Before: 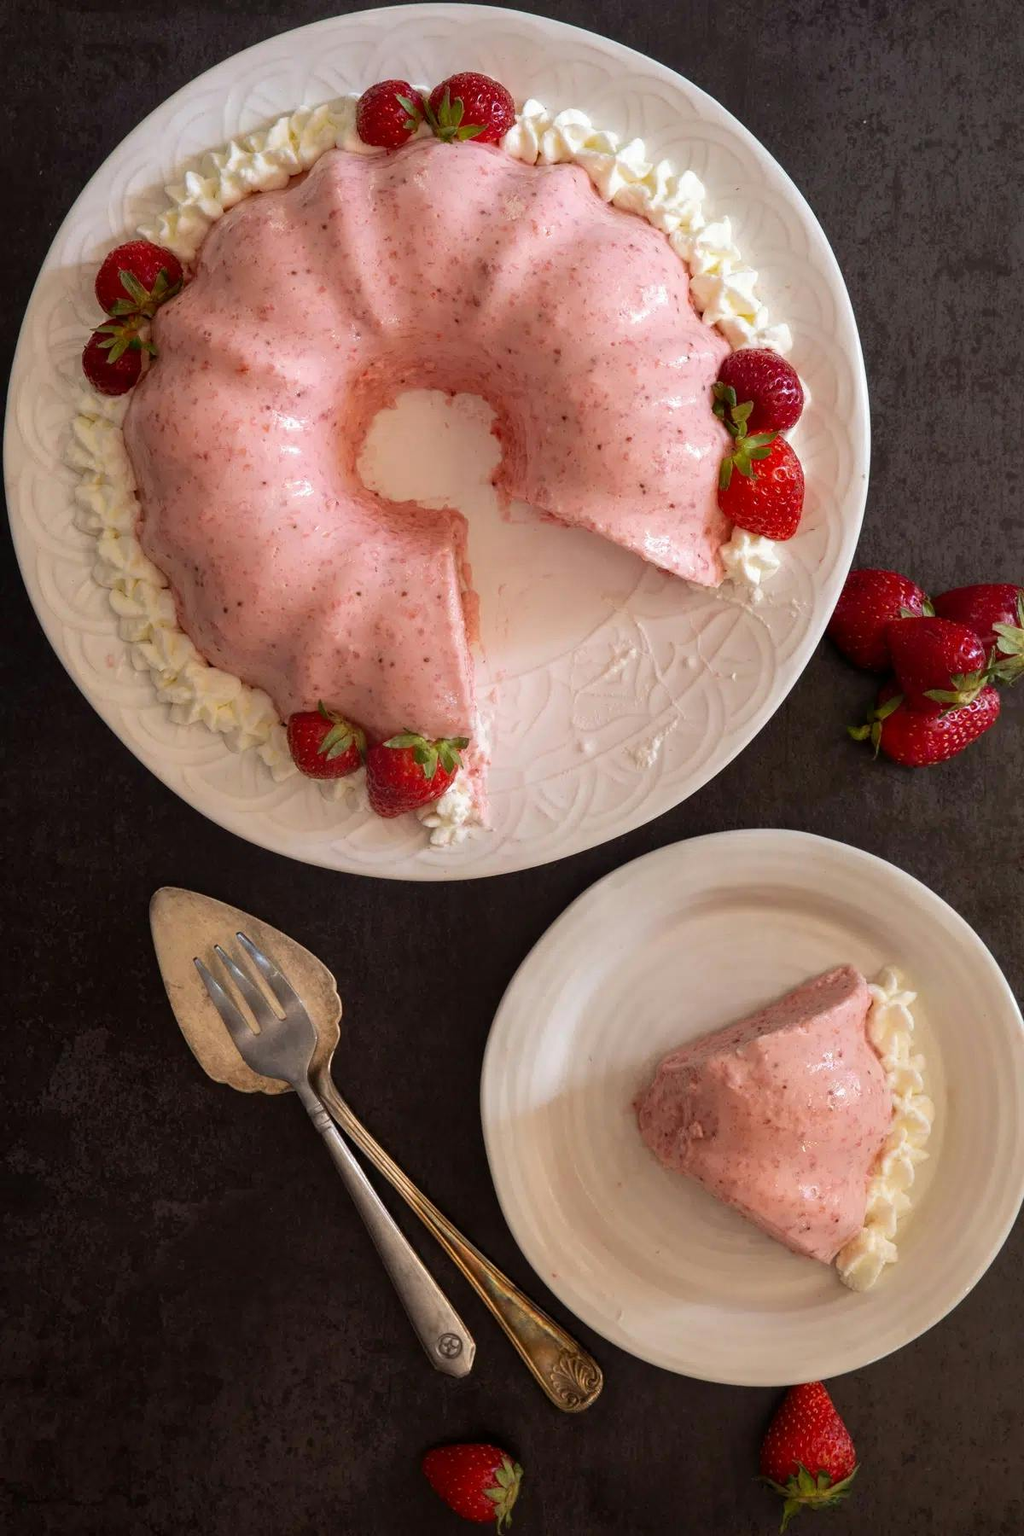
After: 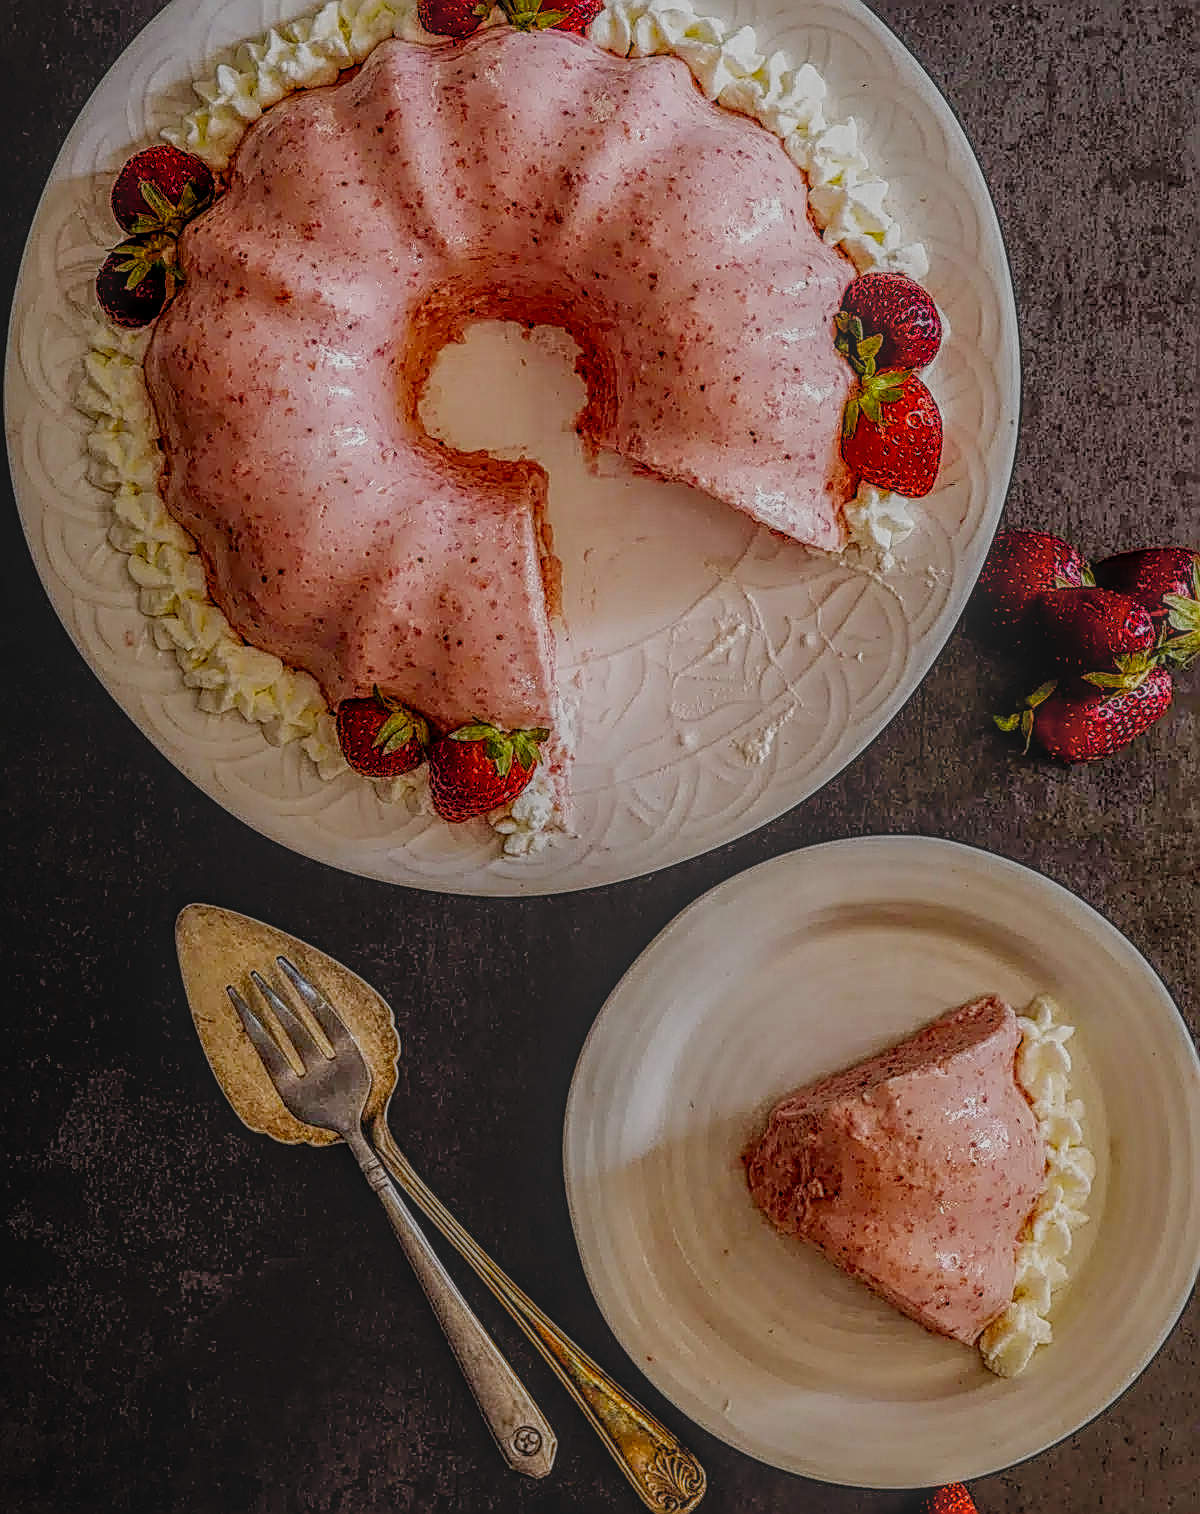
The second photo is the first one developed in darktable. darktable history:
crop: top 7.603%, bottom 8.247%
sharpen: amount 1.985
color balance rgb: perceptual saturation grading › global saturation 30.855%, global vibrance 9.233%
filmic rgb: black relative exposure -7.65 EV, white relative exposure 4.56 EV, threshold 3.02 EV, hardness 3.61, add noise in highlights 0, preserve chrominance no, color science v3 (2019), use custom middle-gray values true, contrast in highlights soft, enable highlight reconstruction true
local contrast: highlights 4%, shadows 6%, detail 200%, midtone range 0.245
